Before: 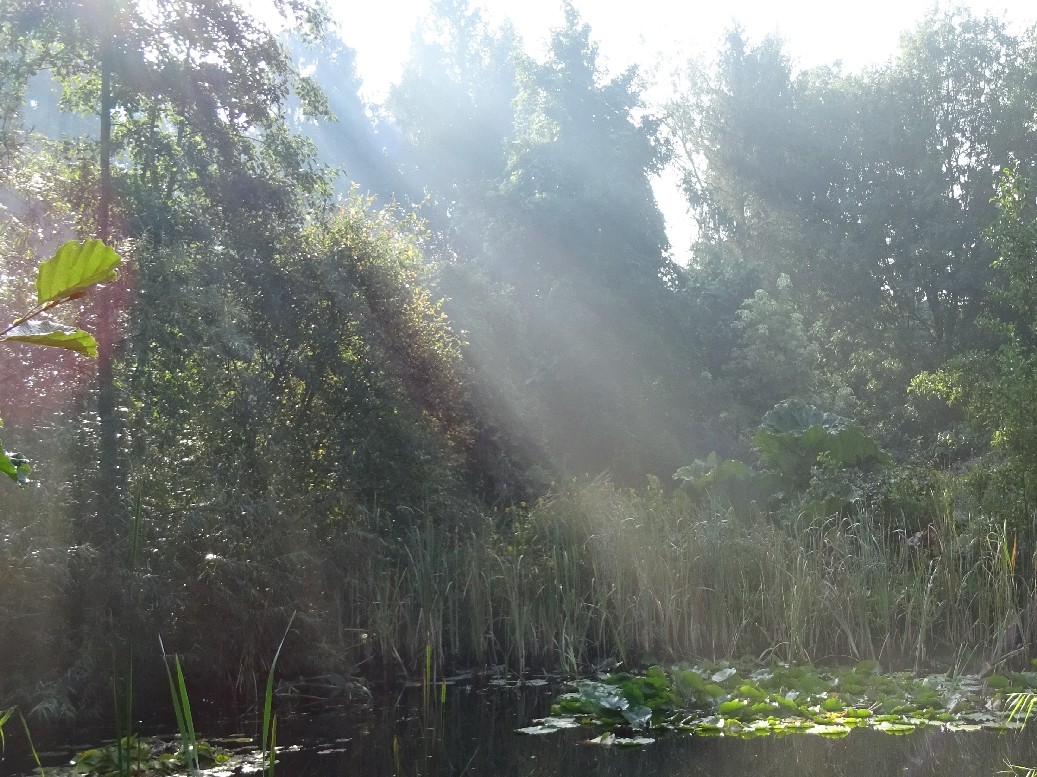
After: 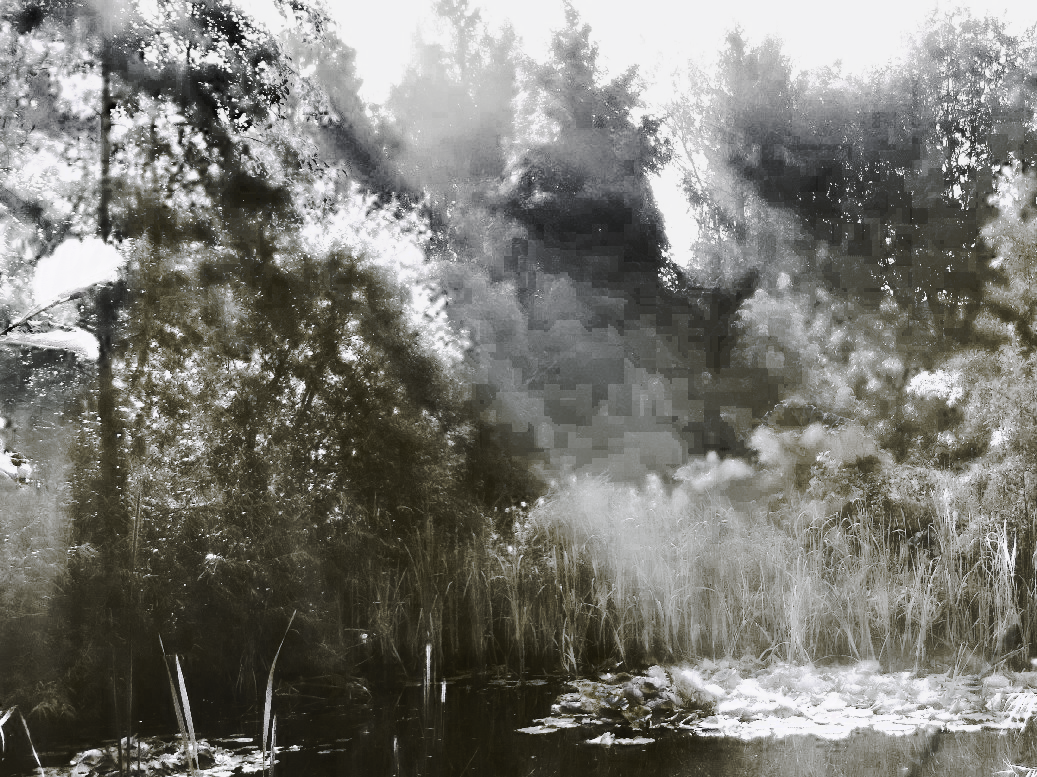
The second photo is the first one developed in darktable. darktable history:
tone curve: curves: ch0 [(0, 0) (0.003, 0.043) (0.011, 0.043) (0.025, 0.035) (0.044, 0.042) (0.069, 0.035) (0.1, 0.03) (0.136, 0.017) (0.177, 0.03) (0.224, 0.06) (0.277, 0.118) (0.335, 0.189) (0.399, 0.297) (0.468, 0.483) (0.543, 0.631) (0.623, 0.746) (0.709, 0.823) (0.801, 0.944) (0.898, 0.966) (1, 1)], preserve colors none
color look up table: target L [86.69, 86.69, 98.96, 98.52, 83.58, 89.13, 85.2, 98.71, 65.34, 42.64, 39.78, 200.37, 79.72, 79.88, 84.12, 98.84, 34.38, 86.52, 75.77, 45.79, 98.89, 22.62, 41.9, 42.25, 24.42, 21.7, 0.174, 0.279, 0.07, 0.035, 0.174, 0.244, 0.166, 21.7, 20.08, 20.54, 39.42, 14.68, 20.79, 20.54, 0.209, 0.306, 0.174, 68.76, 66.7, 55.84, 53.19, 0.035, 14.68], target a [10.72, 10.72, 0.002, 0.193, 0.001, -0.003, 0.626, 0.474, 0.001, 0.001, 0.001, 0, 0.002, 0.167, 4.015, 0.238, 0.001, 8.292, 0.095, 0.002, 0.475, 0.001 ×5, 0 ×6, -0.034, 0.001, 0.001, 0.001, -0.378, -1.418, 0.001, 0.001, 0, -0.034, 0, 0, 0.001, 0.002, 0.001, 0, -1.418], target b [-20.28, -20.28, -0.013, -0.159, -0.004, 0.026, -0.424, -0.369, -0.01, -0.009, -0.009, 0, -0.013, -0.137, -2.221, -0.191, -0.009, -4.336, -0.086, -0.012, -0.37, -0.006, -0.01, -0.01, -0.006, -0.004, 0 ×6, -0.012, -0.004, -0.006, -0.006, 4.914, 24.77, -0.006, -0.006, 0, -0.012, 0, 0.003, -0.005, -0.012, -0.009, 0, 24.77], num patches 49
